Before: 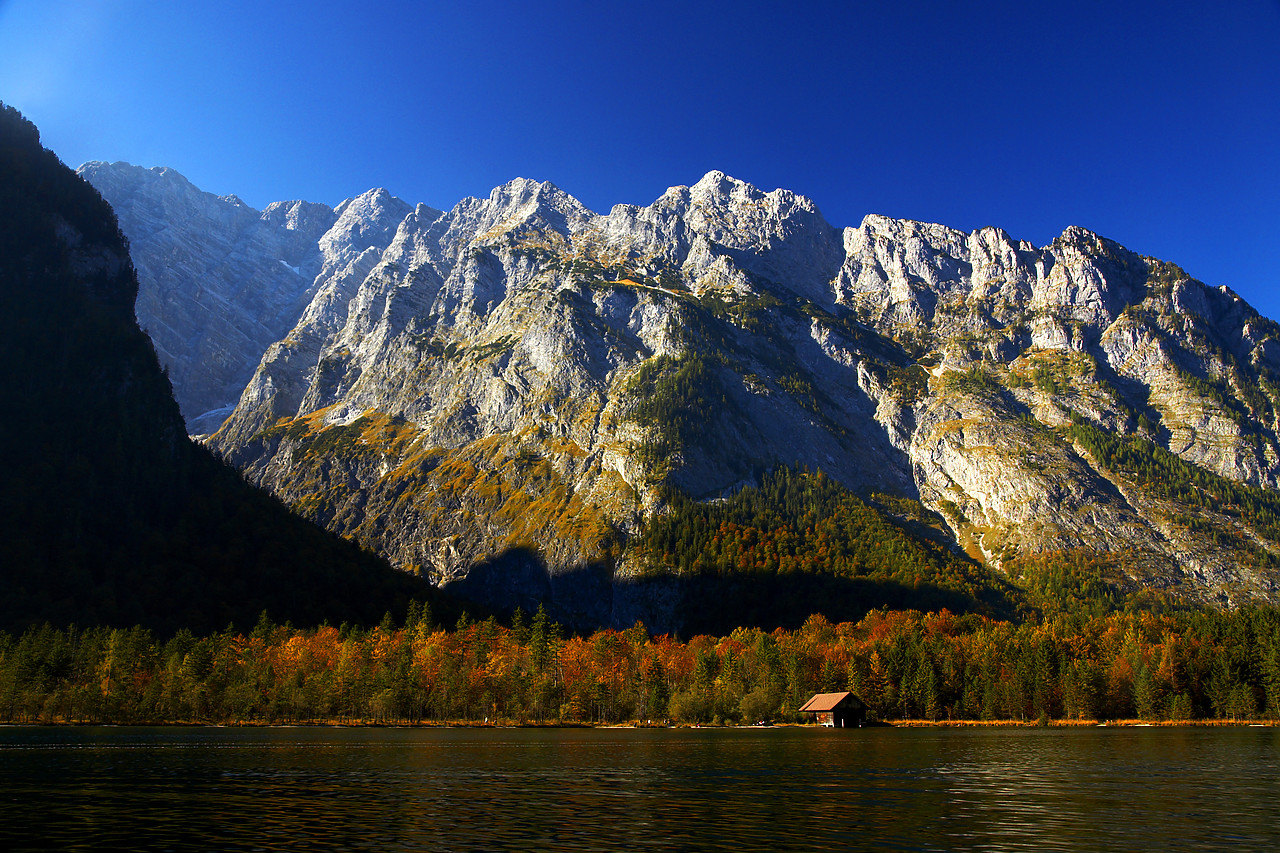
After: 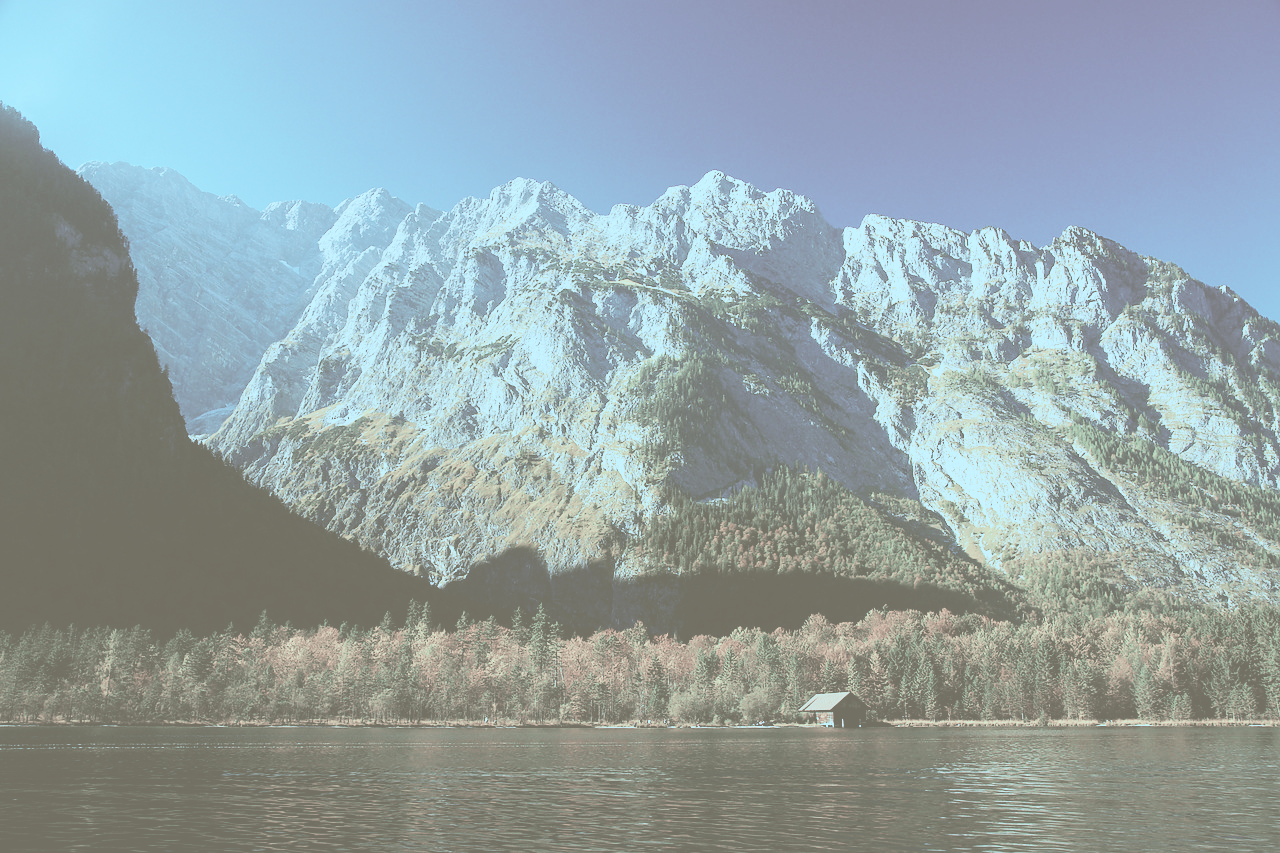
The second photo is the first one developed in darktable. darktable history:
color zones: mix -128.8%
base curve: curves: ch0 [(0, 0) (0.028, 0.03) (0.121, 0.232) (0.46, 0.748) (0.859, 0.968) (1, 1)], preserve colors none
color correction: highlights a* -14.27, highlights b* -16.51, shadows a* 10.89, shadows b* 29.48
contrast brightness saturation: contrast -0.314, brightness 0.734, saturation -0.778
